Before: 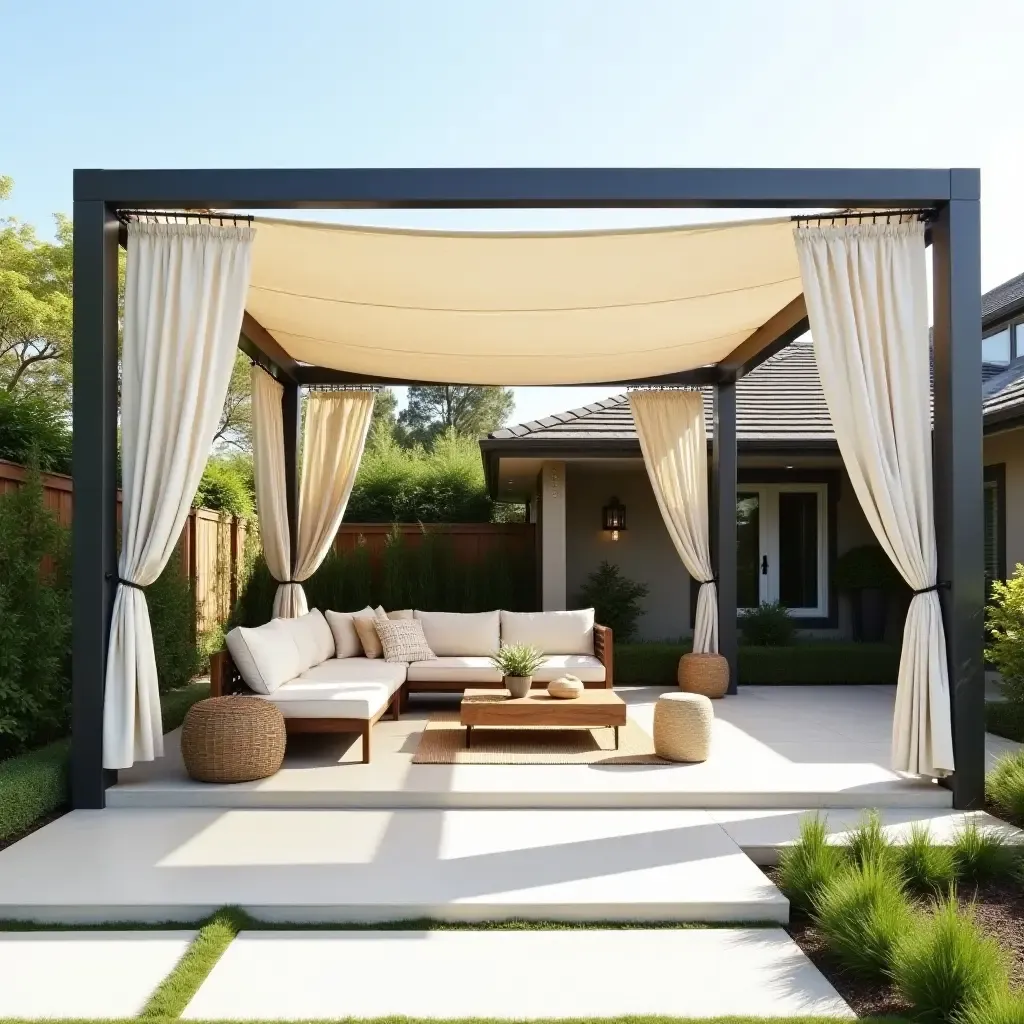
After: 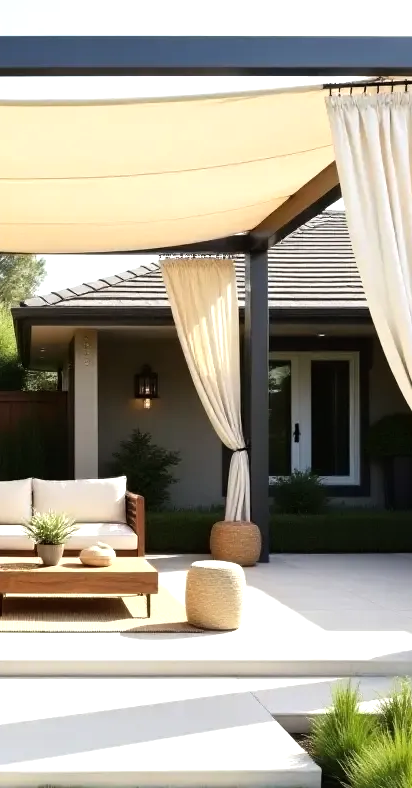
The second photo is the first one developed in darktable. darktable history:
tone equalizer: -8 EV -0.45 EV, -7 EV -0.358 EV, -6 EV -0.314 EV, -5 EV -0.239 EV, -3 EV 0.238 EV, -2 EV 0.326 EV, -1 EV 0.41 EV, +0 EV 0.402 EV
crop: left 45.732%, top 12.907%, right 14.003%, bottom 10.121%
